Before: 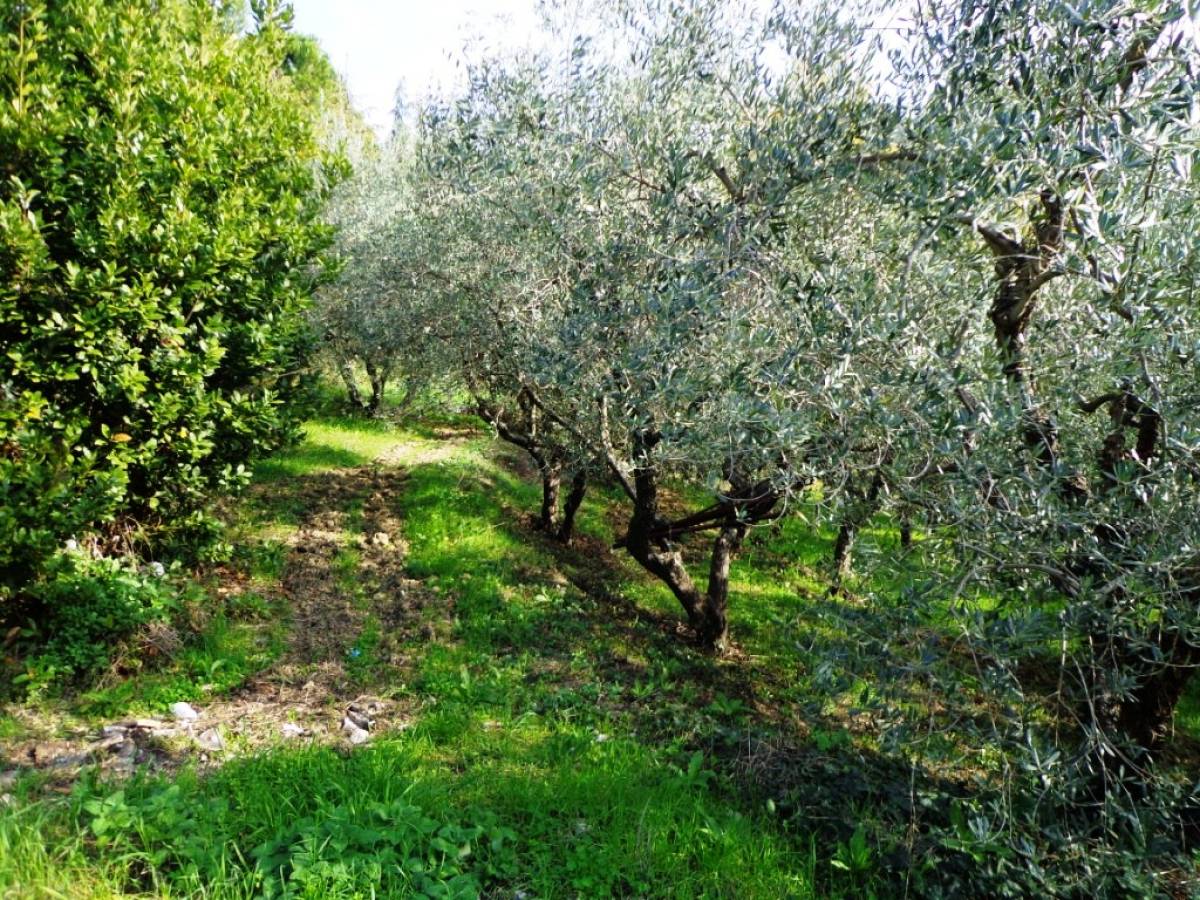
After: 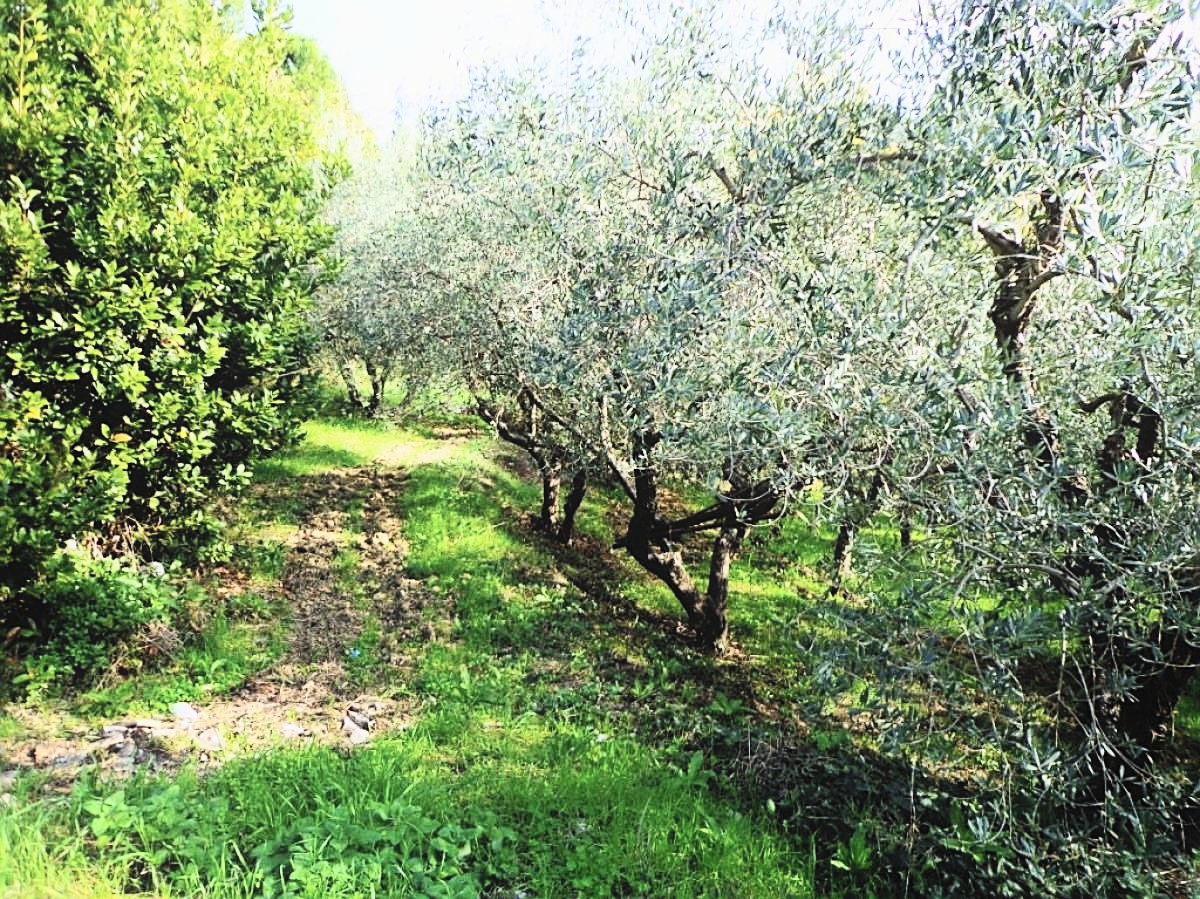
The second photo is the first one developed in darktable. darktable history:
contrast equalizer: octaves 7, y [[0.531, 0.548, 0.559, 0.557, 0.544, 0.527], [0.5 ×6], [0.5 ×6], [0 ×6], [0 ×6]], mix -0.992
contrast brightness saturation: contrast 0.393, brightness 0.513
crop: bottom 0.058%
filmic rgb: black relative exposure -7.65 EV, white relative exposure 4.56 EV, hardness 3.61, contrast 0.994, color science v6 (2022)
sharpen: on, module defaults
shadows and highlights: shadows -10.21, white point adjustment 1.5, highlights 10.86
